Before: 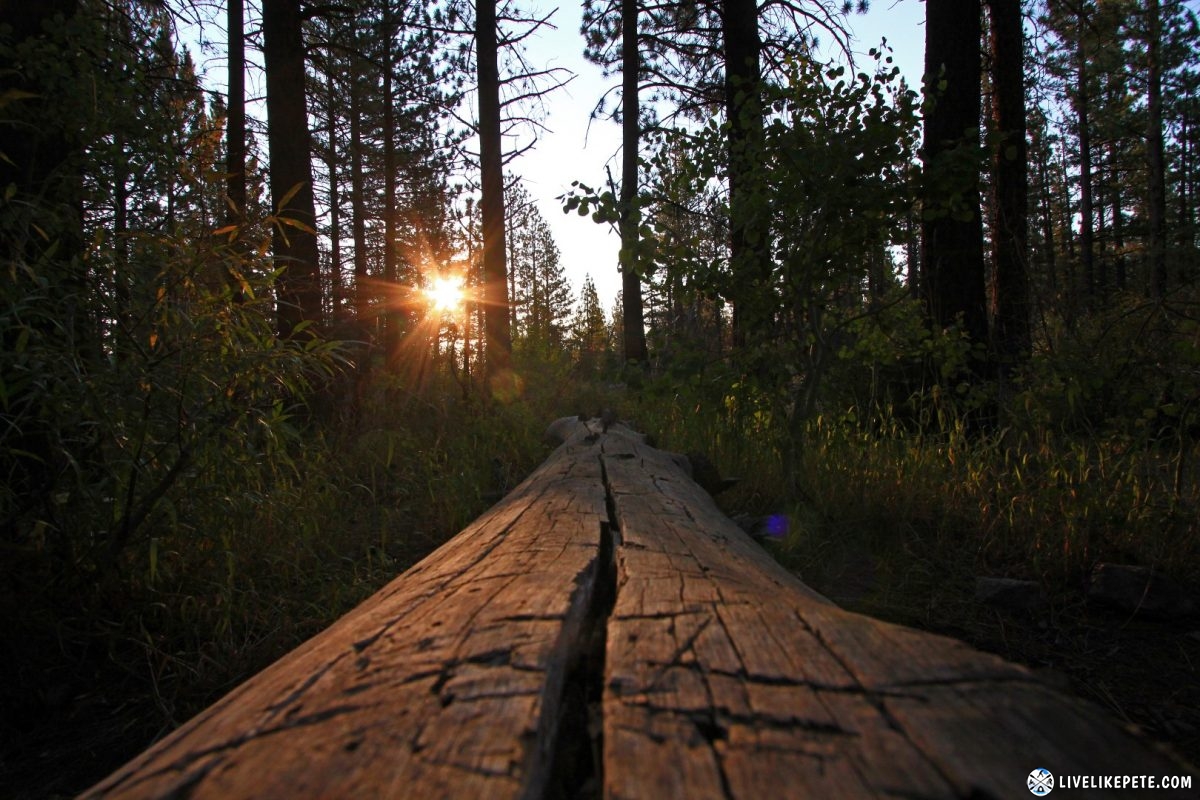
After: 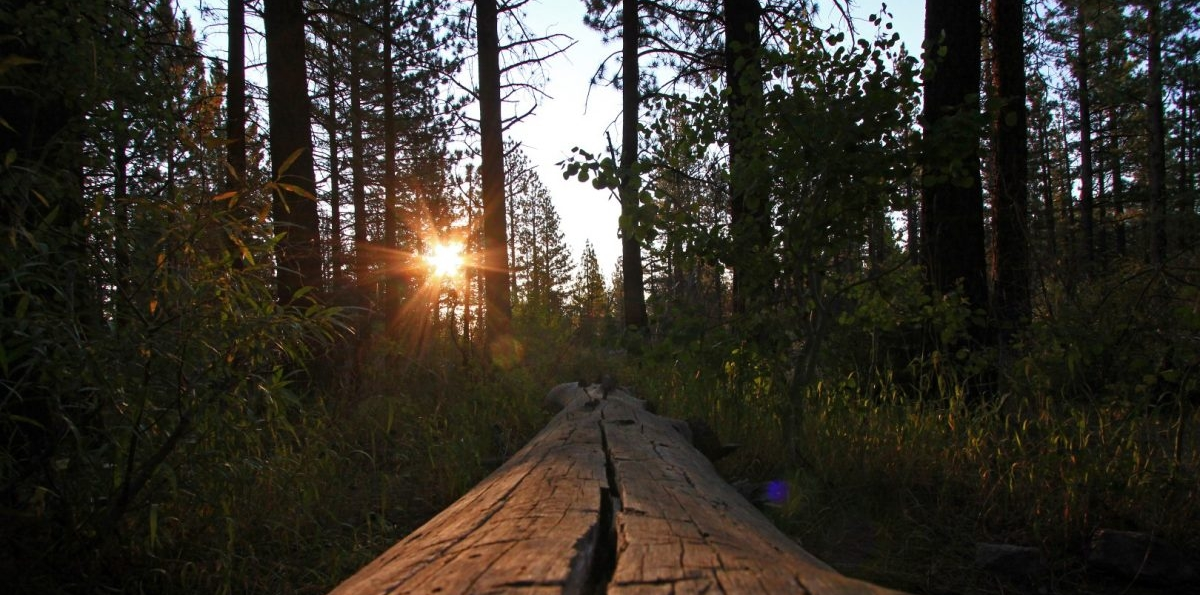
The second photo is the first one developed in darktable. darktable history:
crop: top 4.35%, bottom 21.213%
